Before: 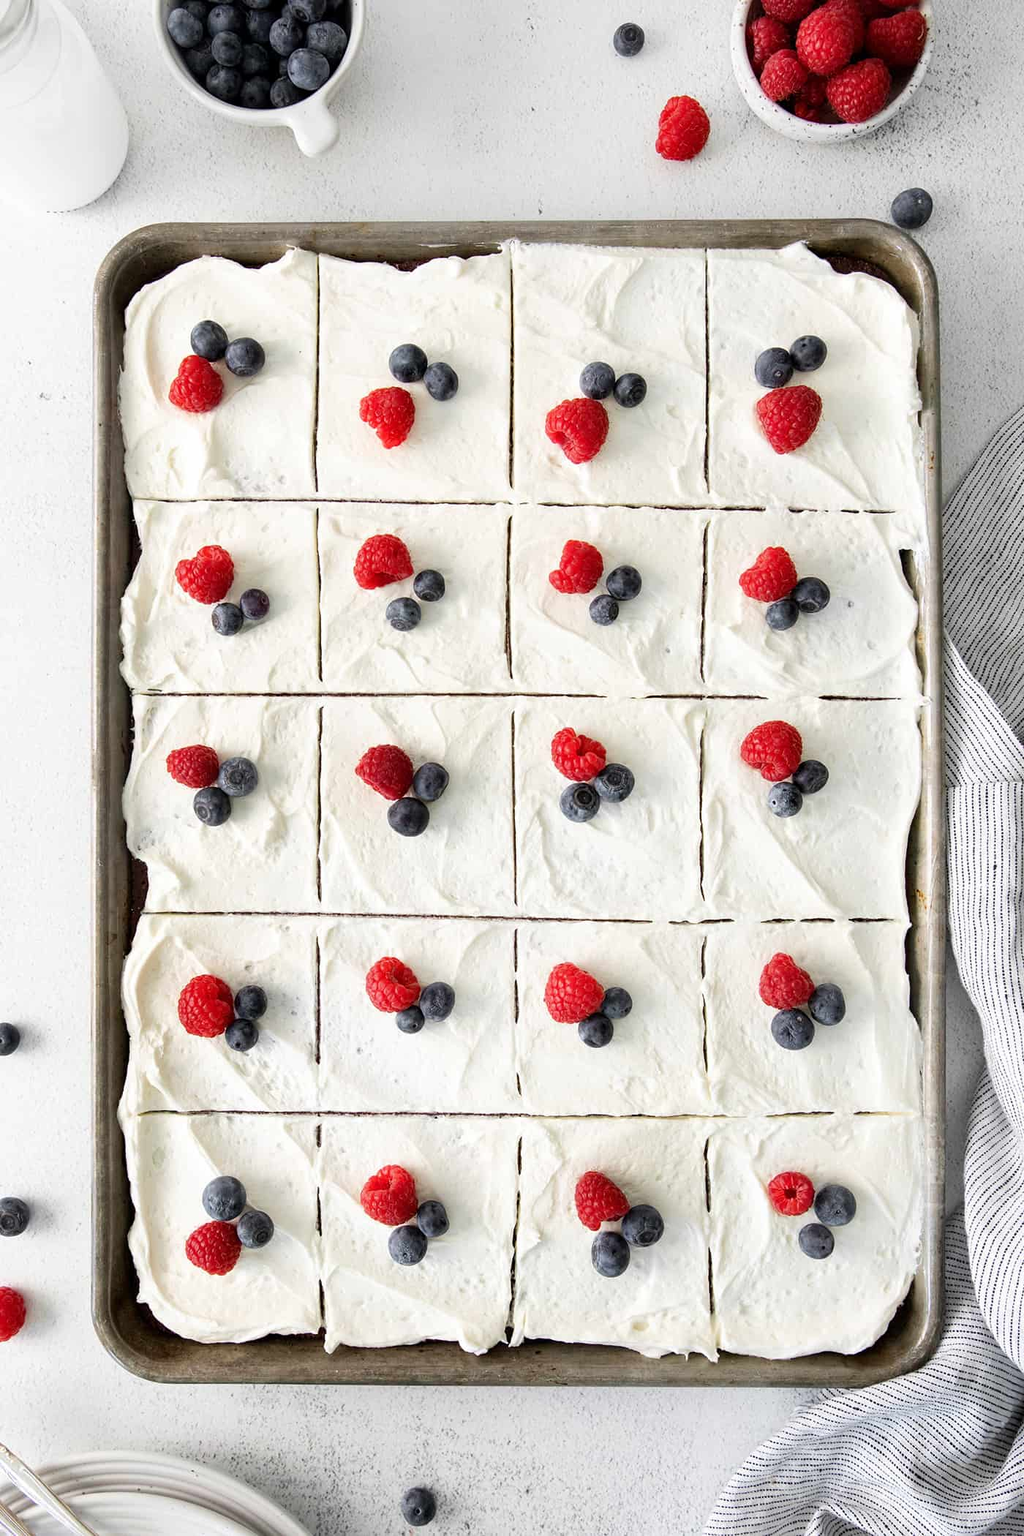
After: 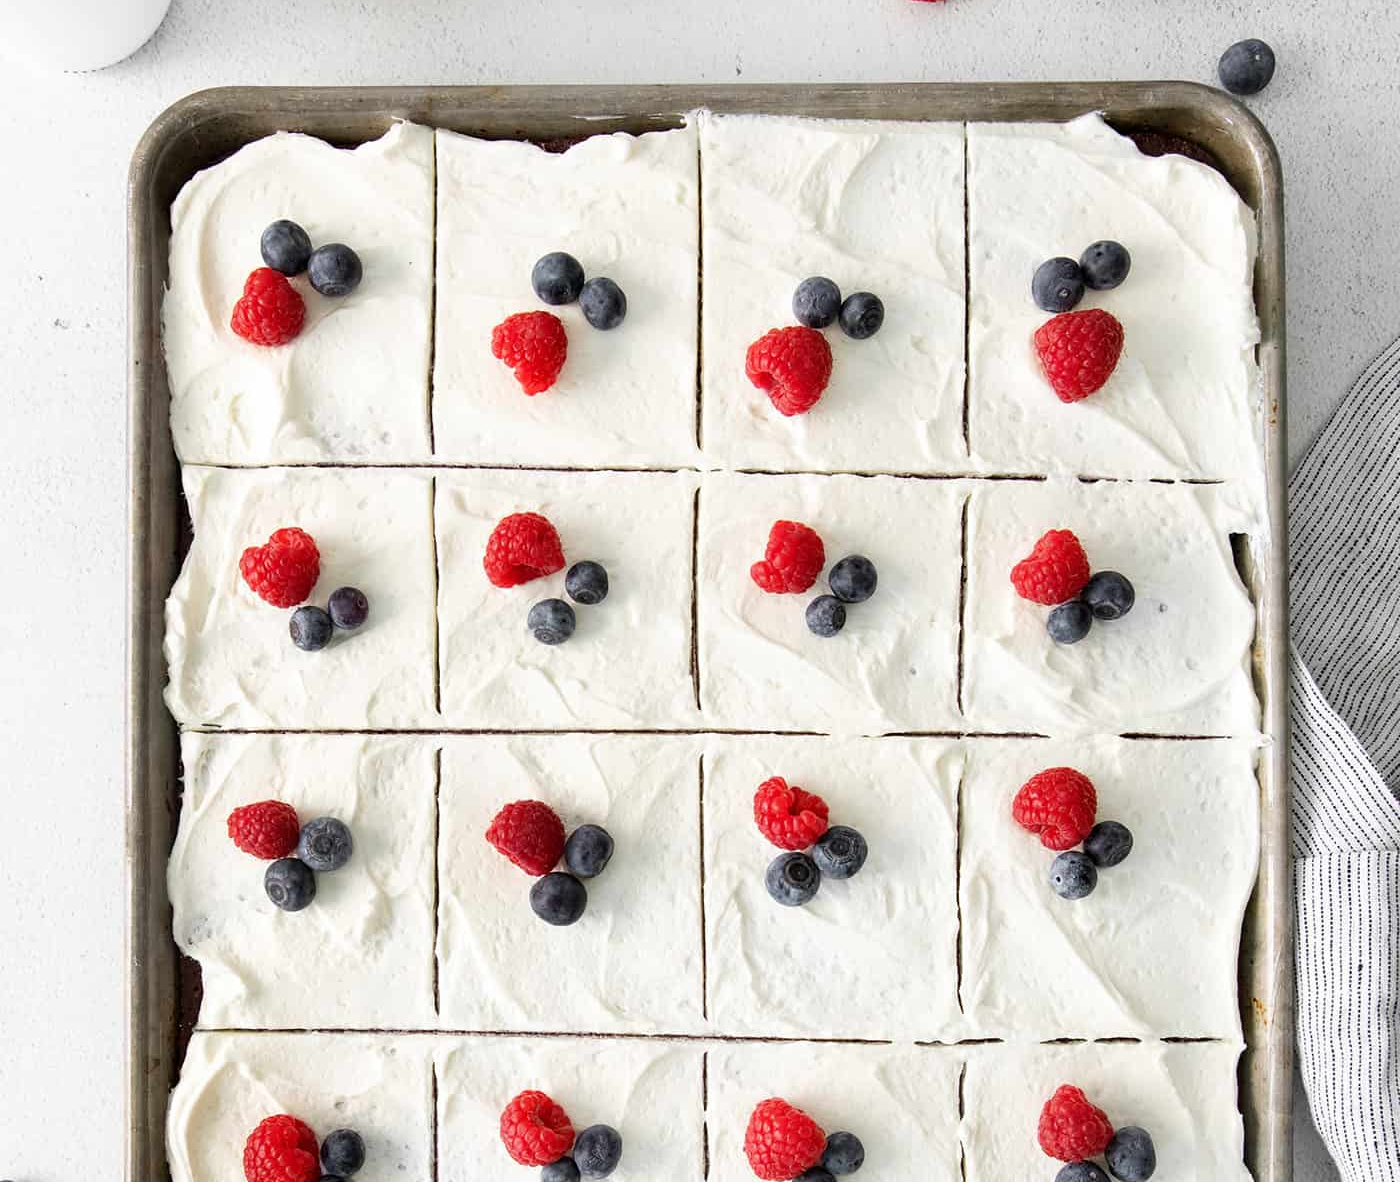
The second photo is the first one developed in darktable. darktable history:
crop and rotate: top 10.466%, bottom 33.217%
